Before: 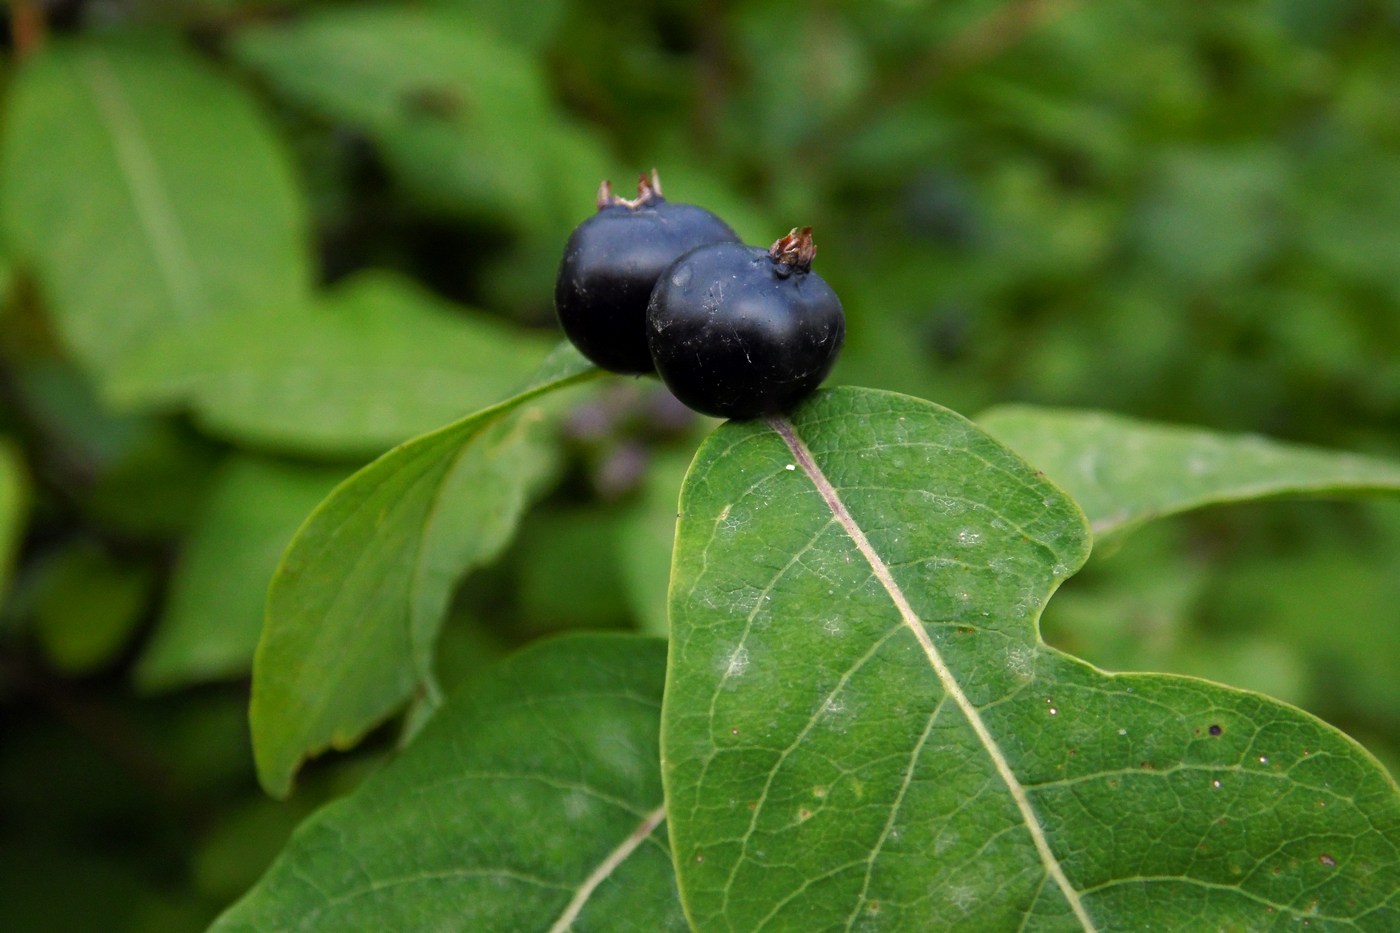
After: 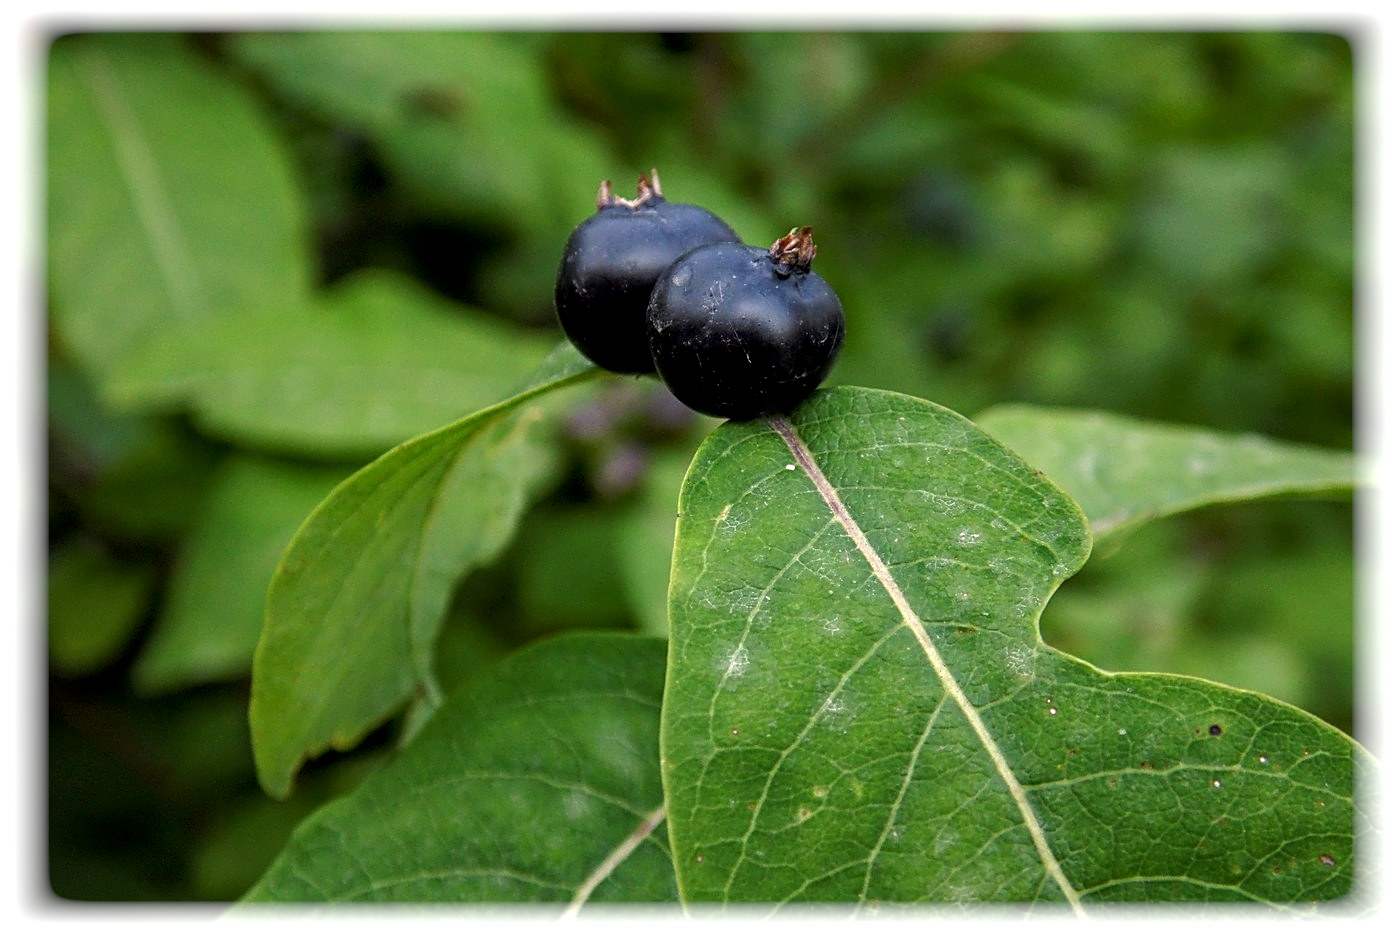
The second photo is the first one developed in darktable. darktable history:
vignetting: fall-off start 93%, fall-off radius 5%, brightness 1, saturation -0.49, automatic ratio true, width/height ratio 1.332, shape 0.04, unbound false
local contrast: on, module defaults
sharpen: on, module defaults
